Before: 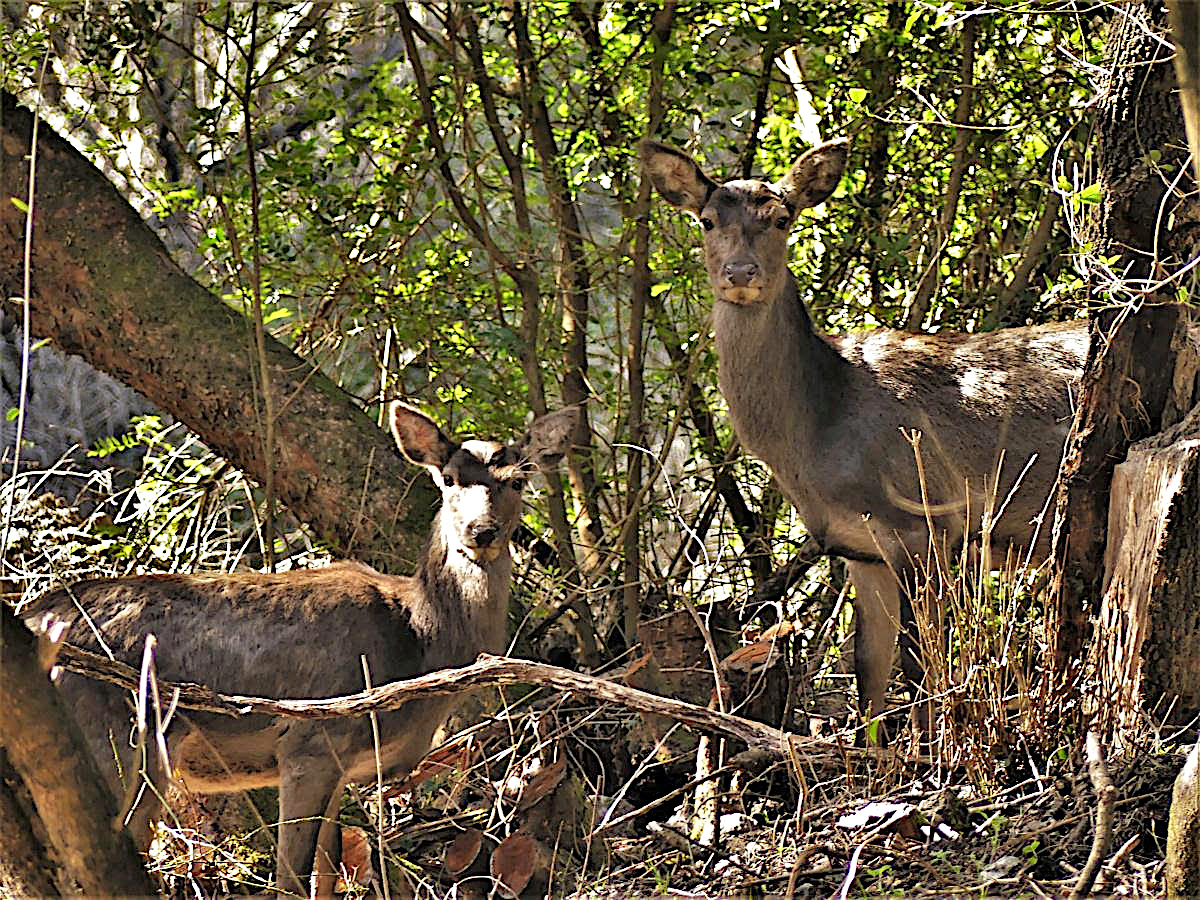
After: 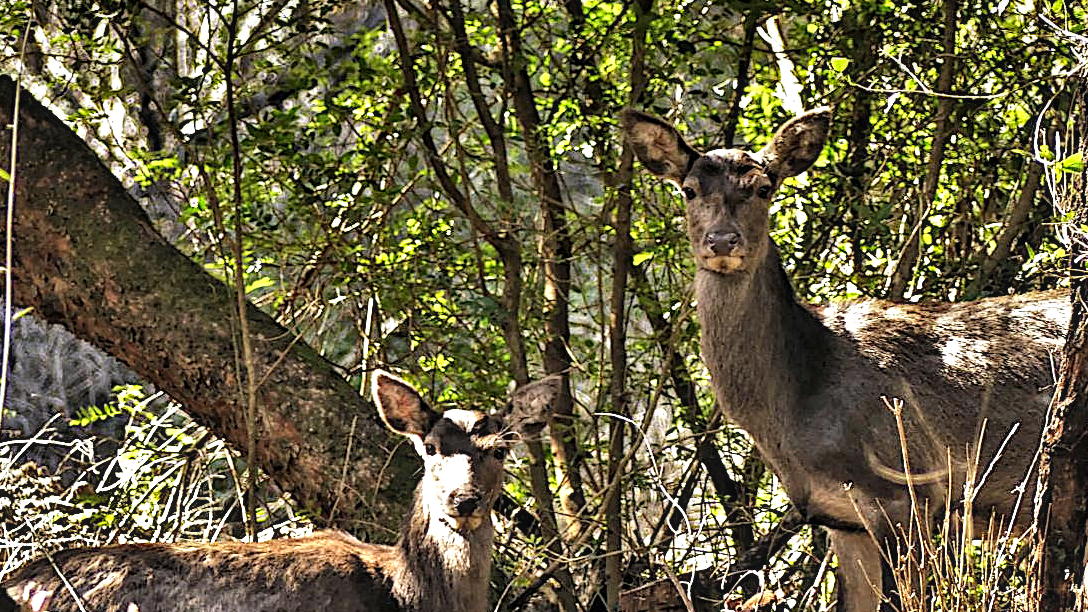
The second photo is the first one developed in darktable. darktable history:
crop: left 1.509%, top 3.452%, right 7.696%, bottom 28.452%
local contrast: on, module defaults
graduated density: rotation -0.352°, offset 57.64
tone equalizer: -8 EV -0.75 EV, -7 EV -0.7 EV, -6 EV -0.6 EV, -5 EV -0.4 EV, -3 EV 0.4 EV, -2 EV 0.6 EV, -1 EV 0.7 EV, +0 EV 0.75 EV, edges refinement/feathering 500, mask exposure compensation -1.57 EV, preserve details no
